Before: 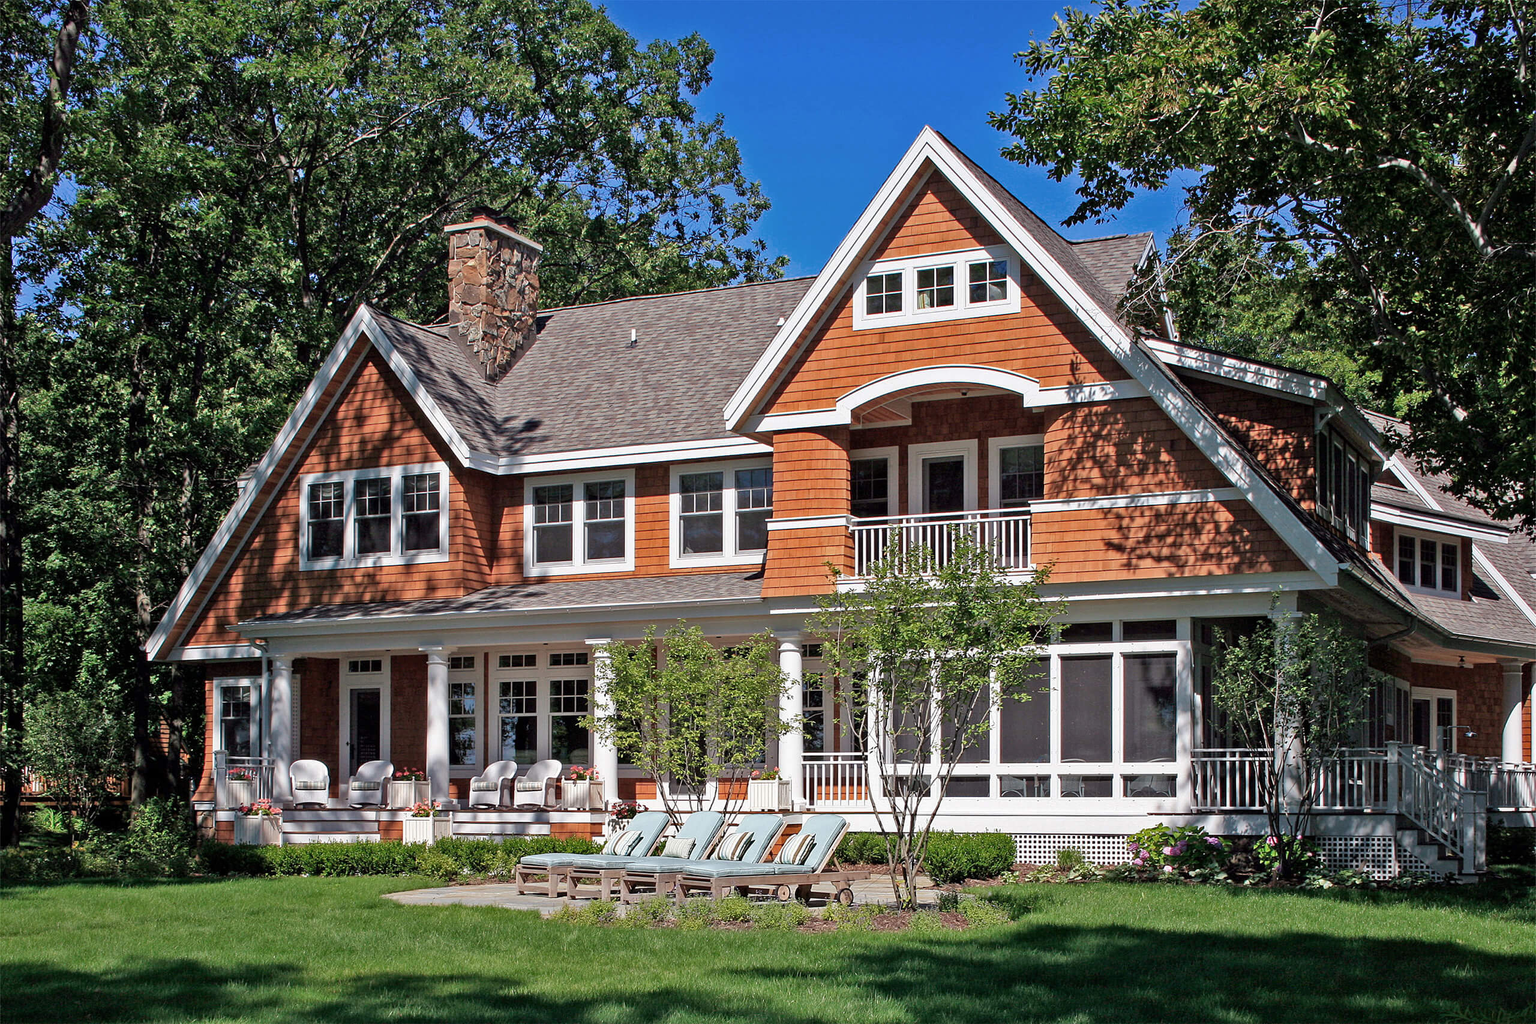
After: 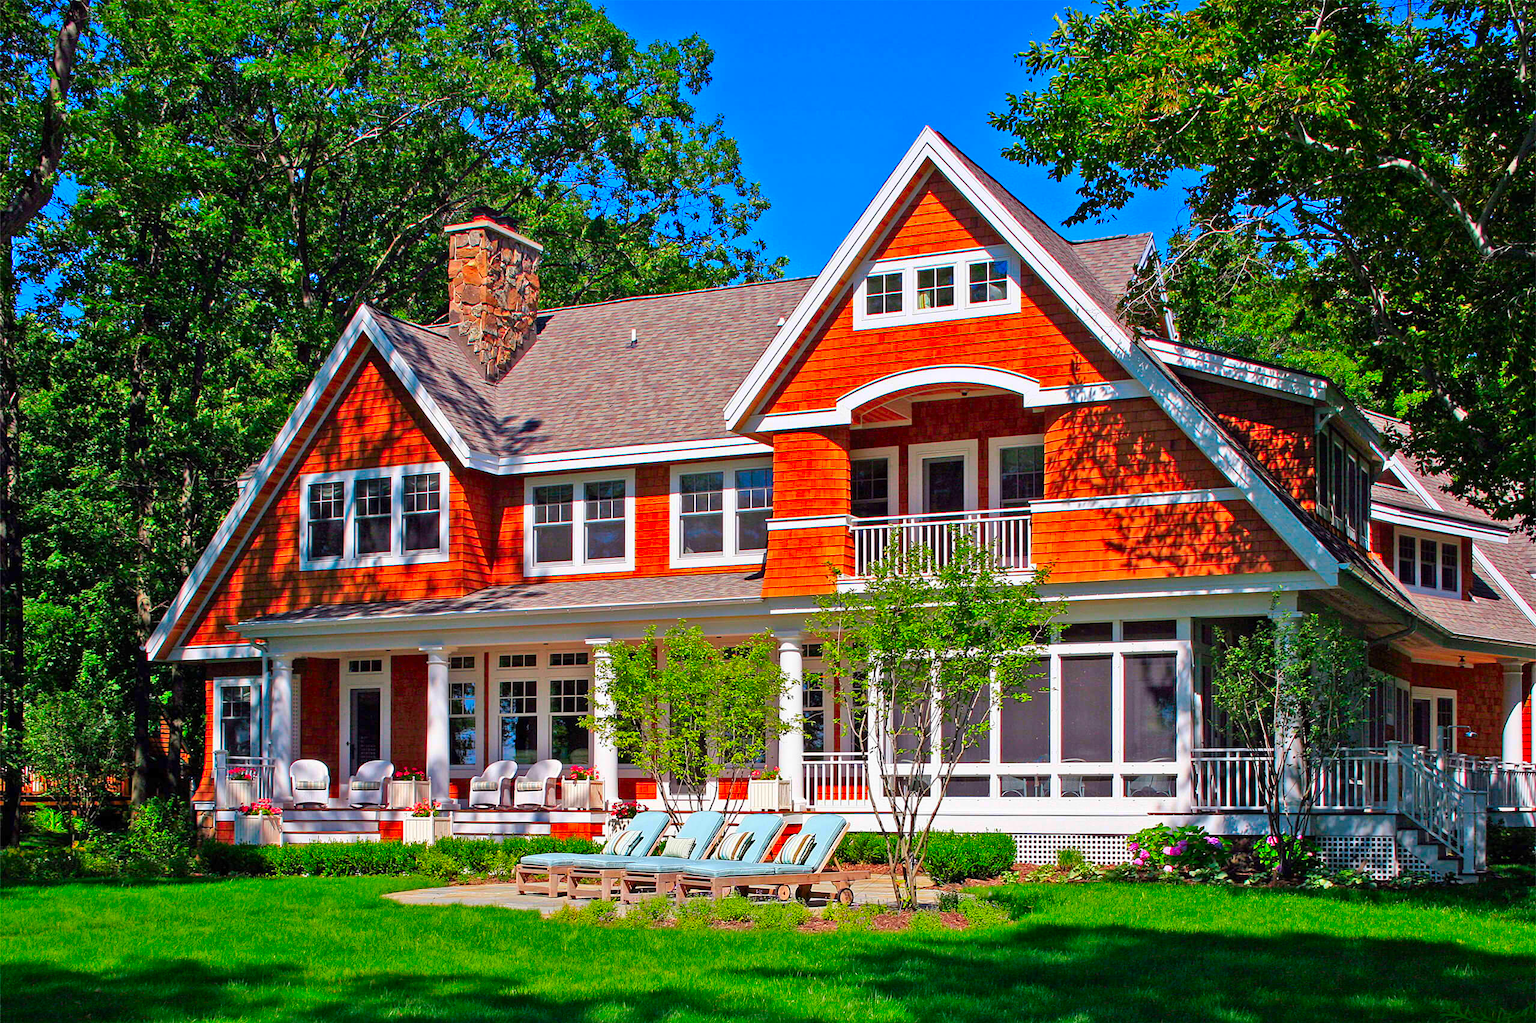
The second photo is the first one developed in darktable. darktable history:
color correction: highlights b* -0.059, saturation 2.2
contrast brightness saturation: contrast 0.073, brightness 0.081, saturation 0.179
